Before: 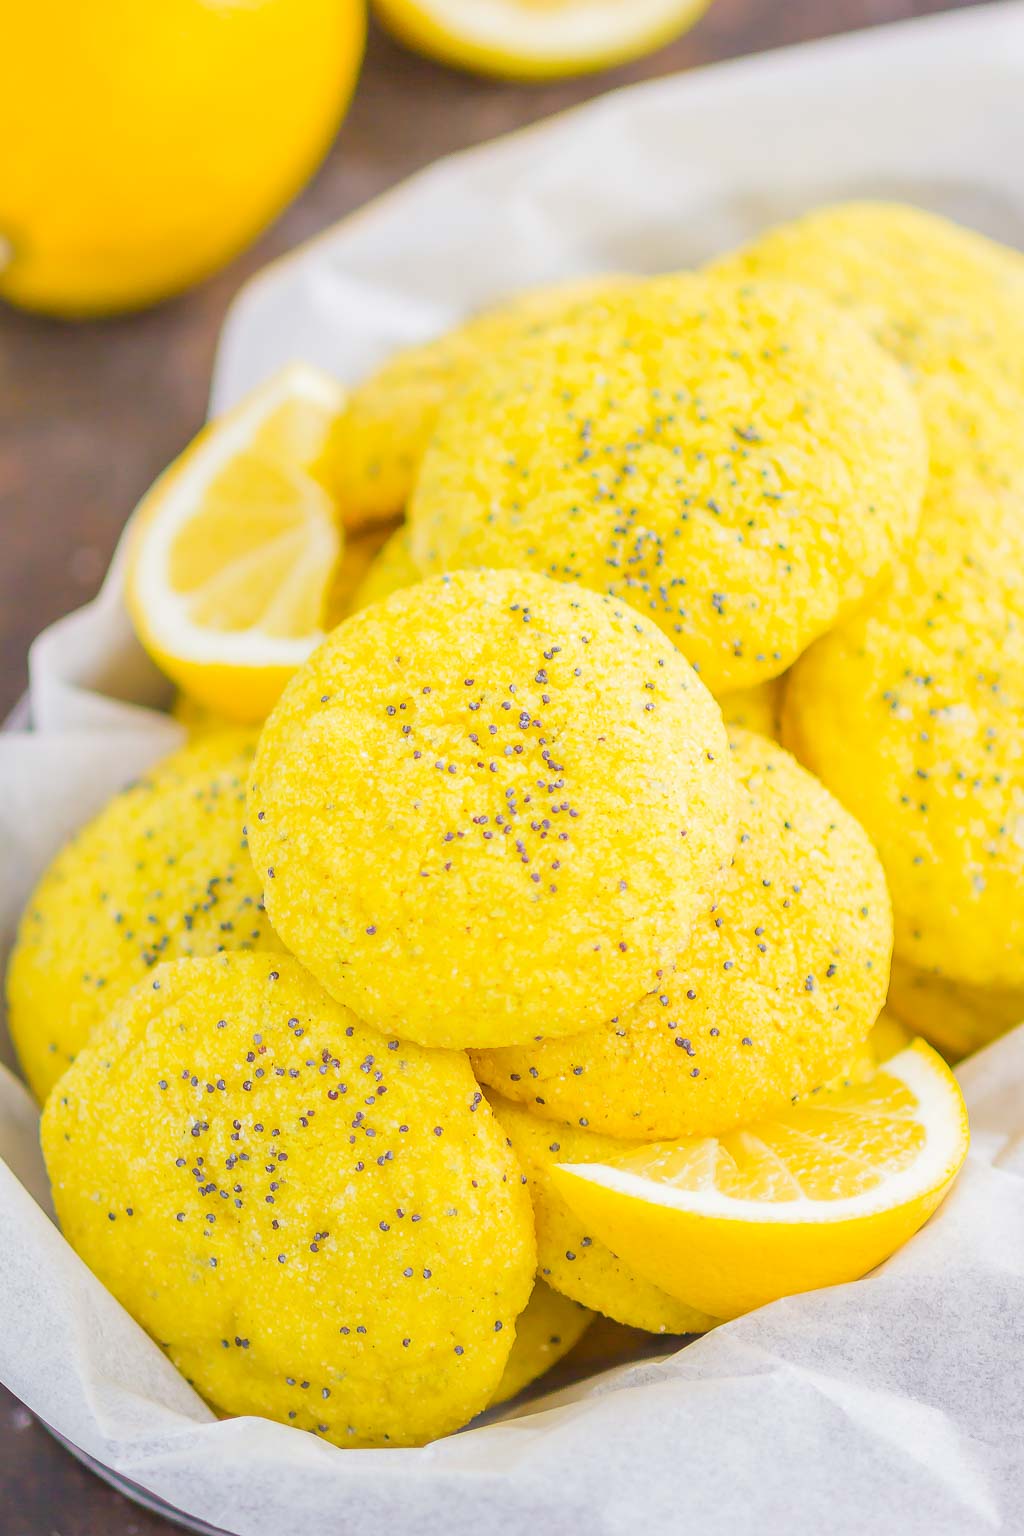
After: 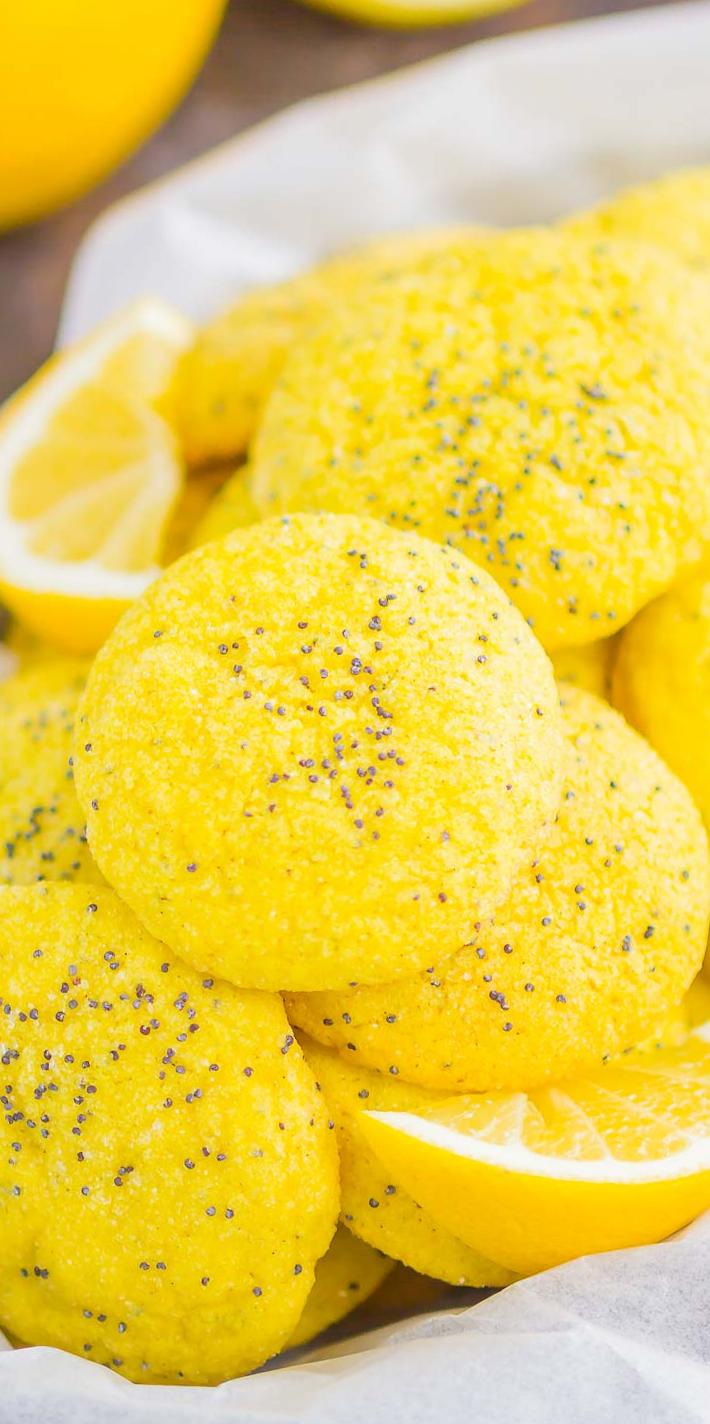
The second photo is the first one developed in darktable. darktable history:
crop and rotate: angle -3.02°, left 14.207%, top 0.025%, right 11.03%, bottom 0.042%
